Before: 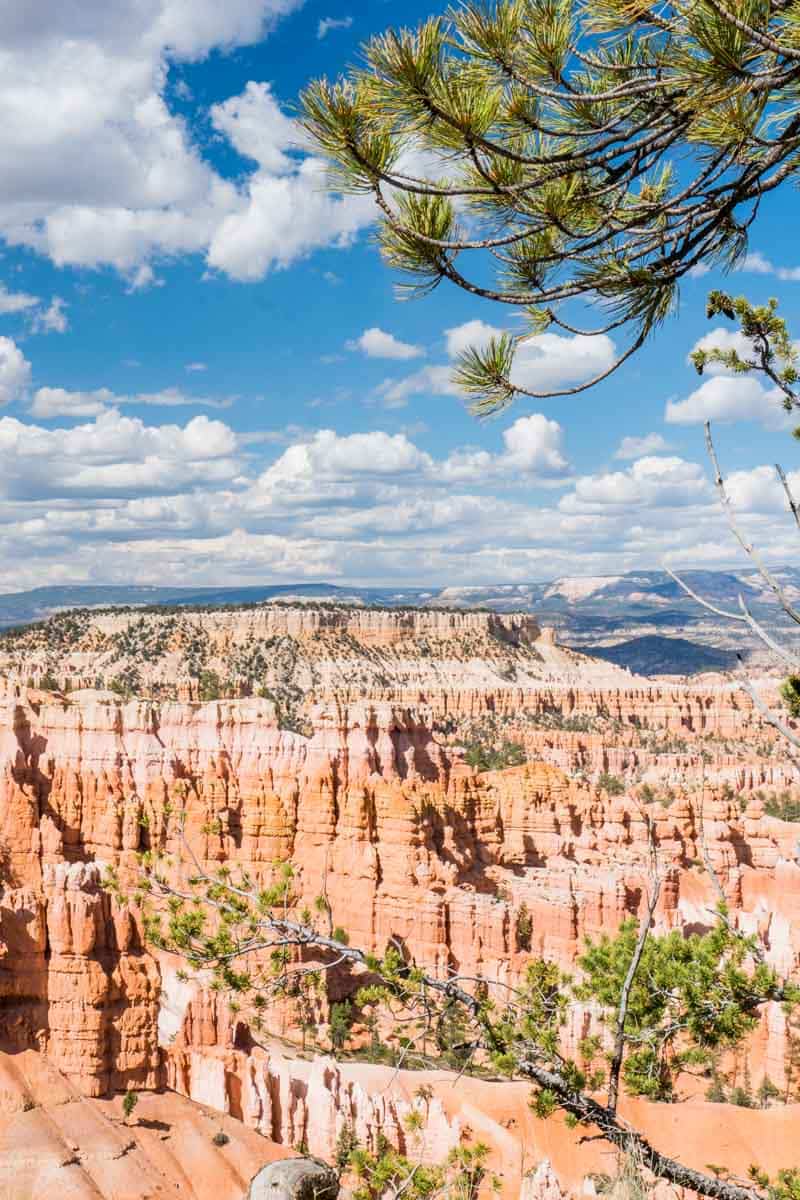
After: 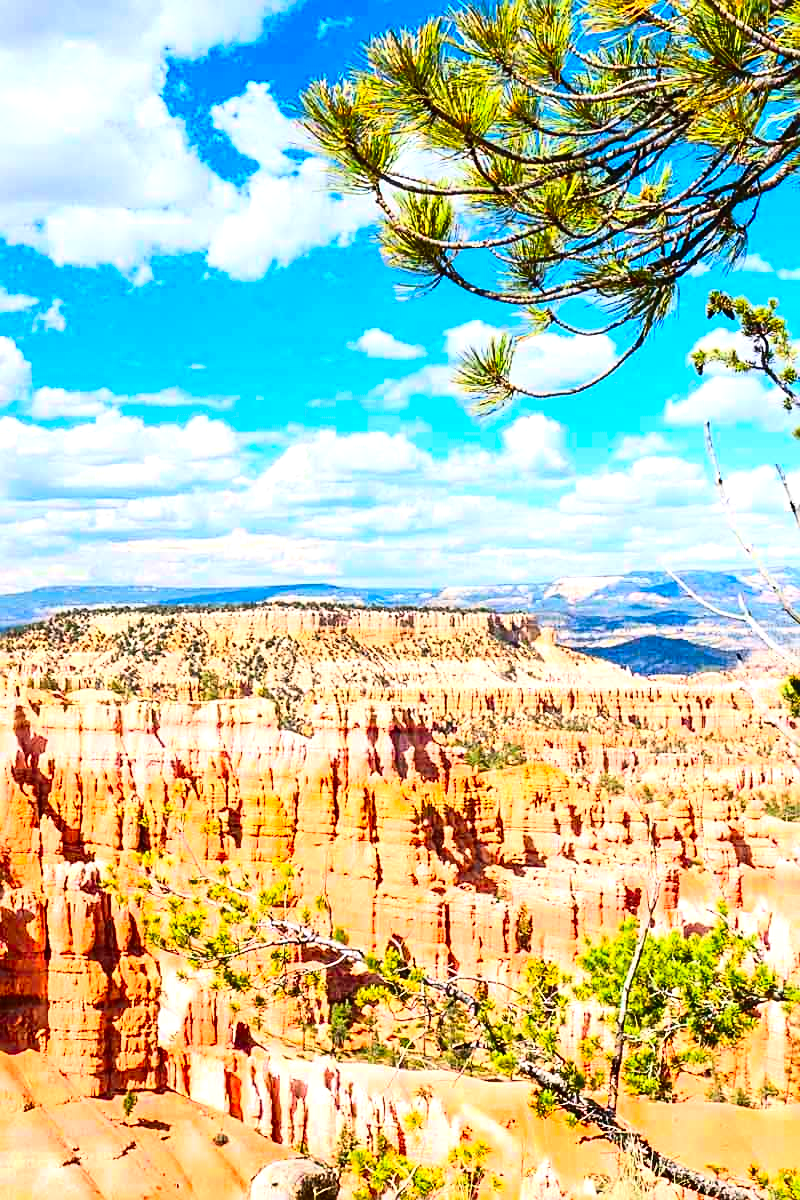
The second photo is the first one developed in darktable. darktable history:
exposure: black level correction -0.005, exposure 0.622 EV, compensate highlight preservation false
sharpen: on, module defaults
contrast brightness saturation: contrast 0.26, brightness 0.02, saturation 0.87
